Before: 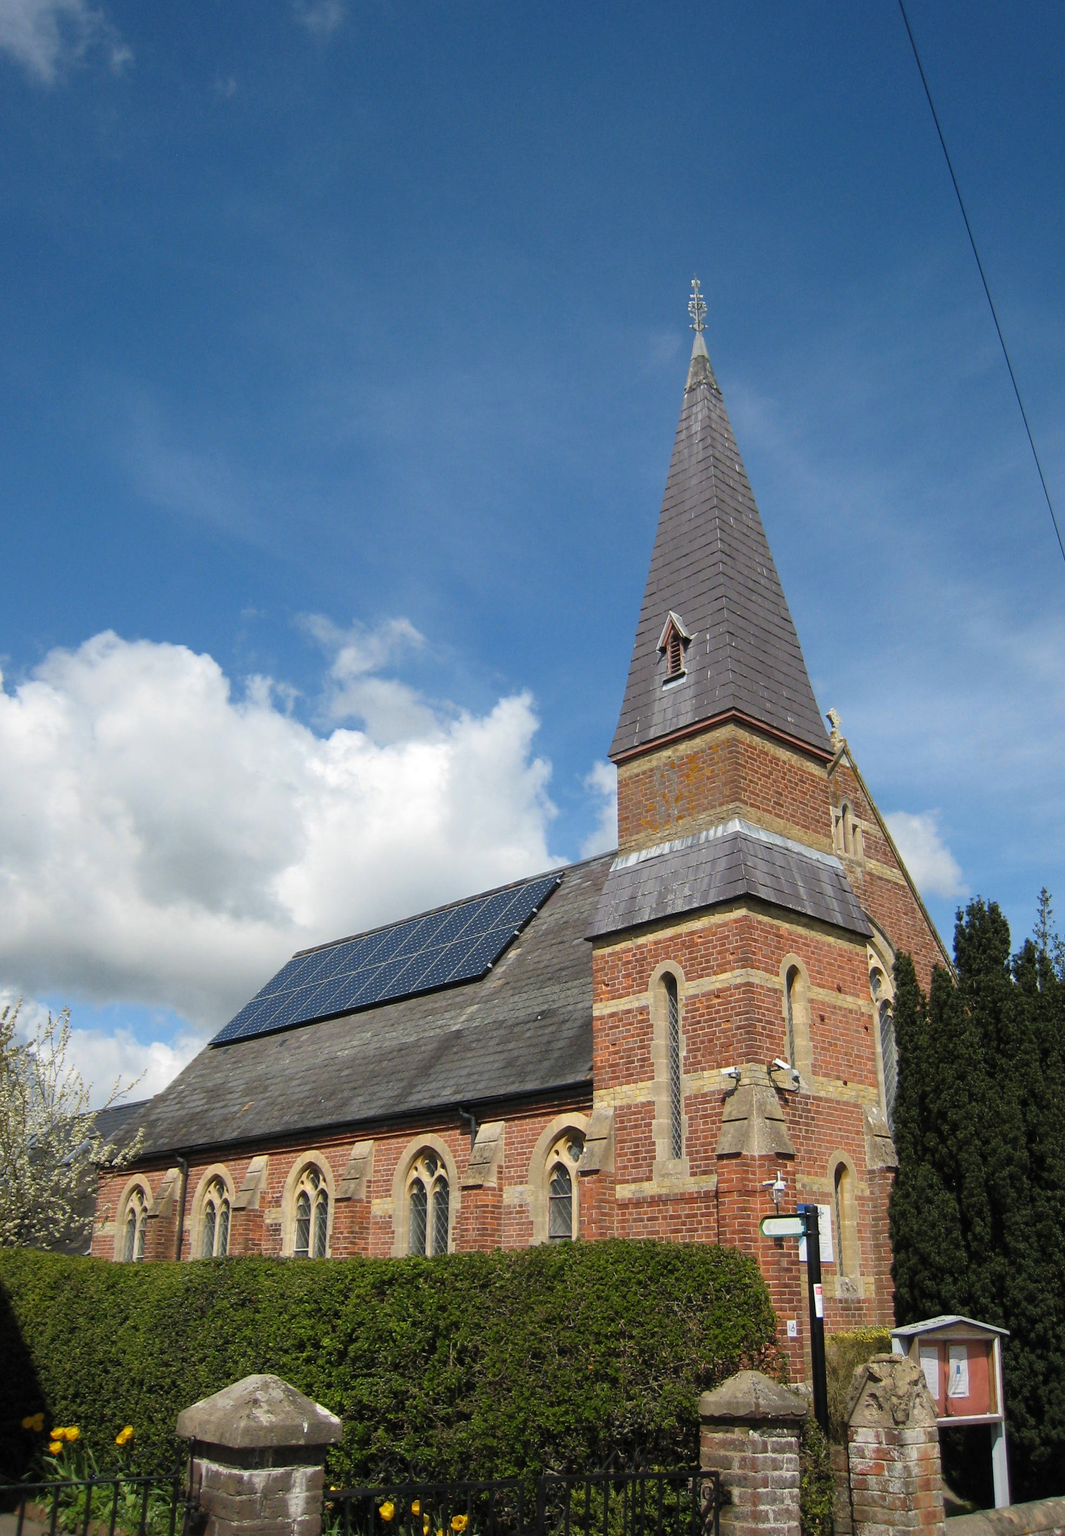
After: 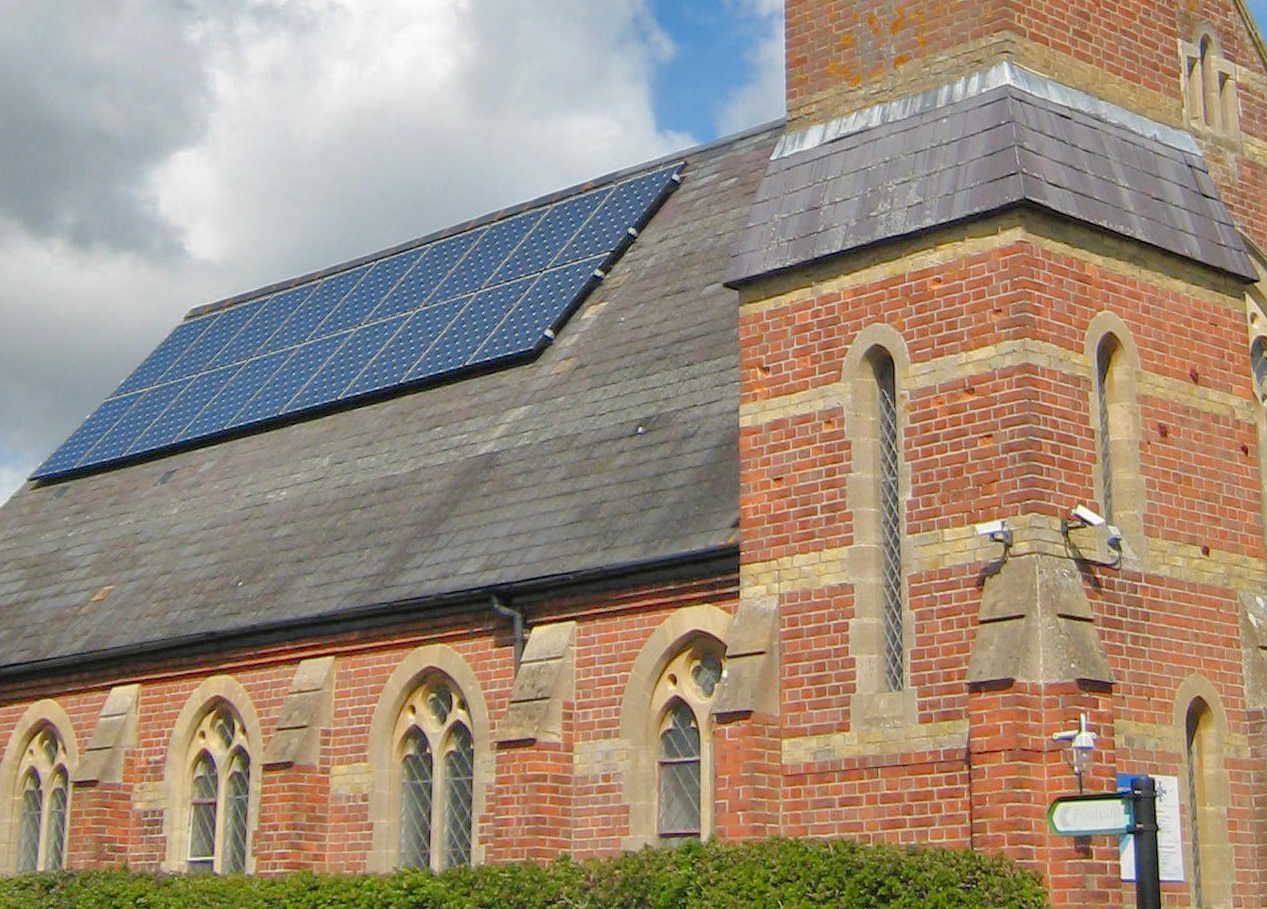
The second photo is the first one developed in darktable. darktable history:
crop: left 18.091%, top 51.13%, right 17.525%, bottom 16.85%
shadows and highlights: low approximation 0.01, soften with gaussian
tone curve: curves: ch0 [(0, 0) (0.004, 0.008) (0.077, 0.156) (0.169, 0.29) (0.774, 0.774) (1, 1)], color space Lab, linked channels, preserve colors none
